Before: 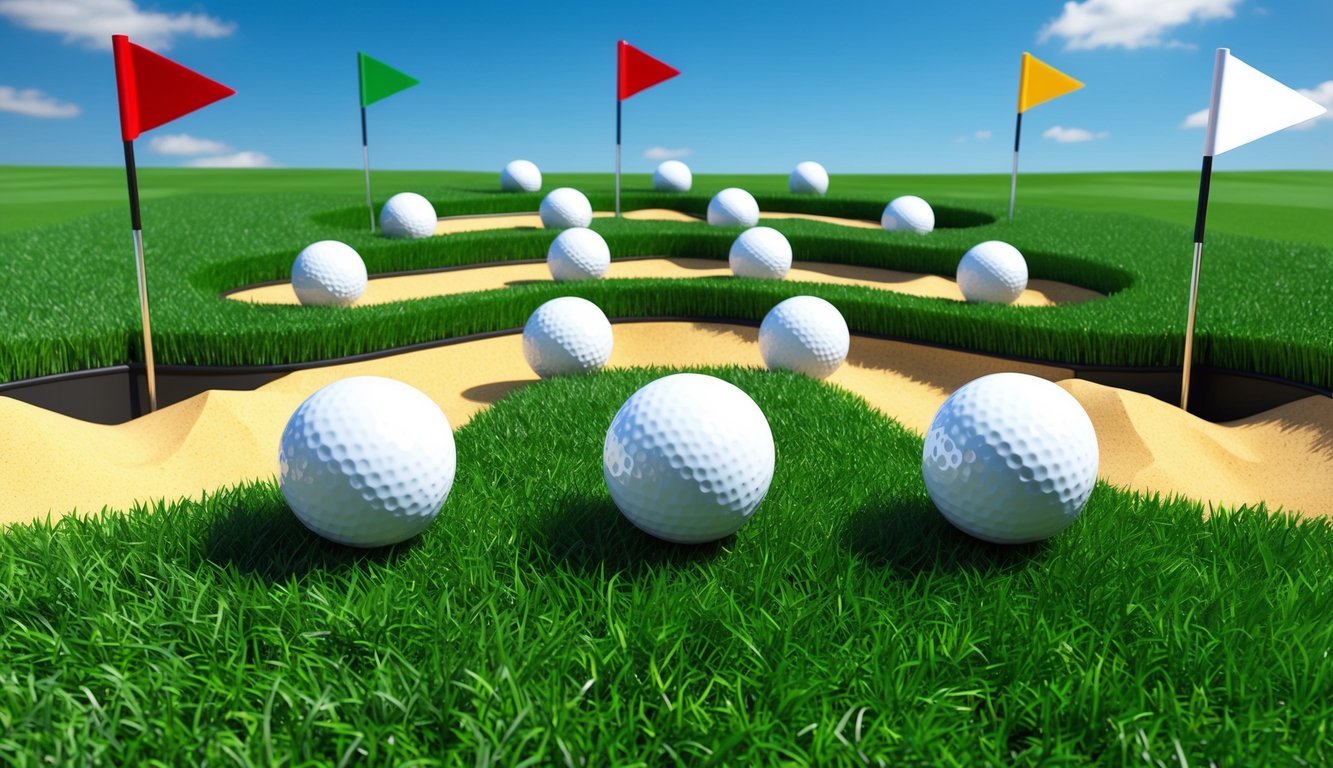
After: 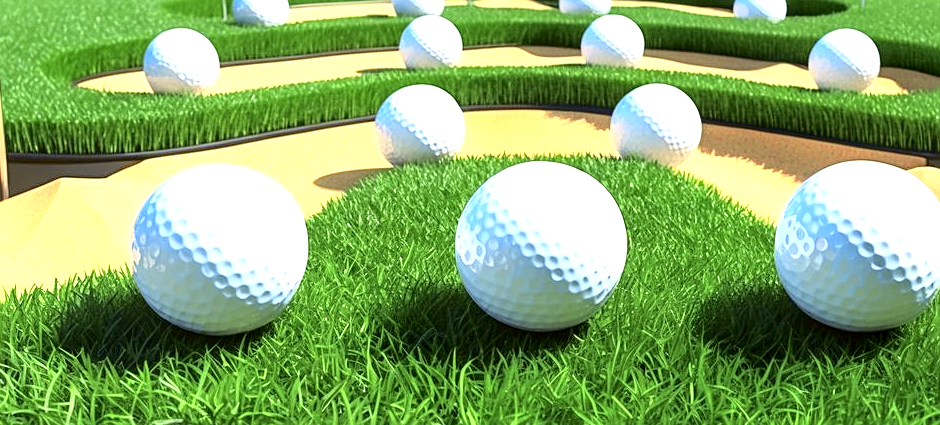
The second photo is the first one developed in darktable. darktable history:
exposure: black level correction 0, exposure 1.1 EV, compensate exposure bias true, compensate highlight preservation false
sharpen: on, module defaults
local contrast: detail 130%
crop: left 11.123%, top 27.61%, right 18.3%, bottom 17.034%
tone curve: curves: ch0 [(0, 0.021) (0.049, 0.044) (0.152, 0.14) (0.328, 0.377) (0.473, 0.543) (0.641, 0.705) (0.85, 0.894) (1, 0.969)]; ch1 [(0, 0) (0.302, 0.331) (0.427, 0.433) (0.472, 0.47) (0.502, 0.503) (0.527, 0.521) (0.564, 0.58) (0.614, 0.626) (0.677, 0.701) (0.859, 0.885) (1, 1)]; ch2 [(0, 0) (0.33, 0.301) (0.447, 0.44) (0.487, 0.496) (0.502, 0.516) (0.535, 0.563) (0.565, 0.593) (0.618, 0.628) (1, 1)], color space Lab, independent channels, preserve colors none
